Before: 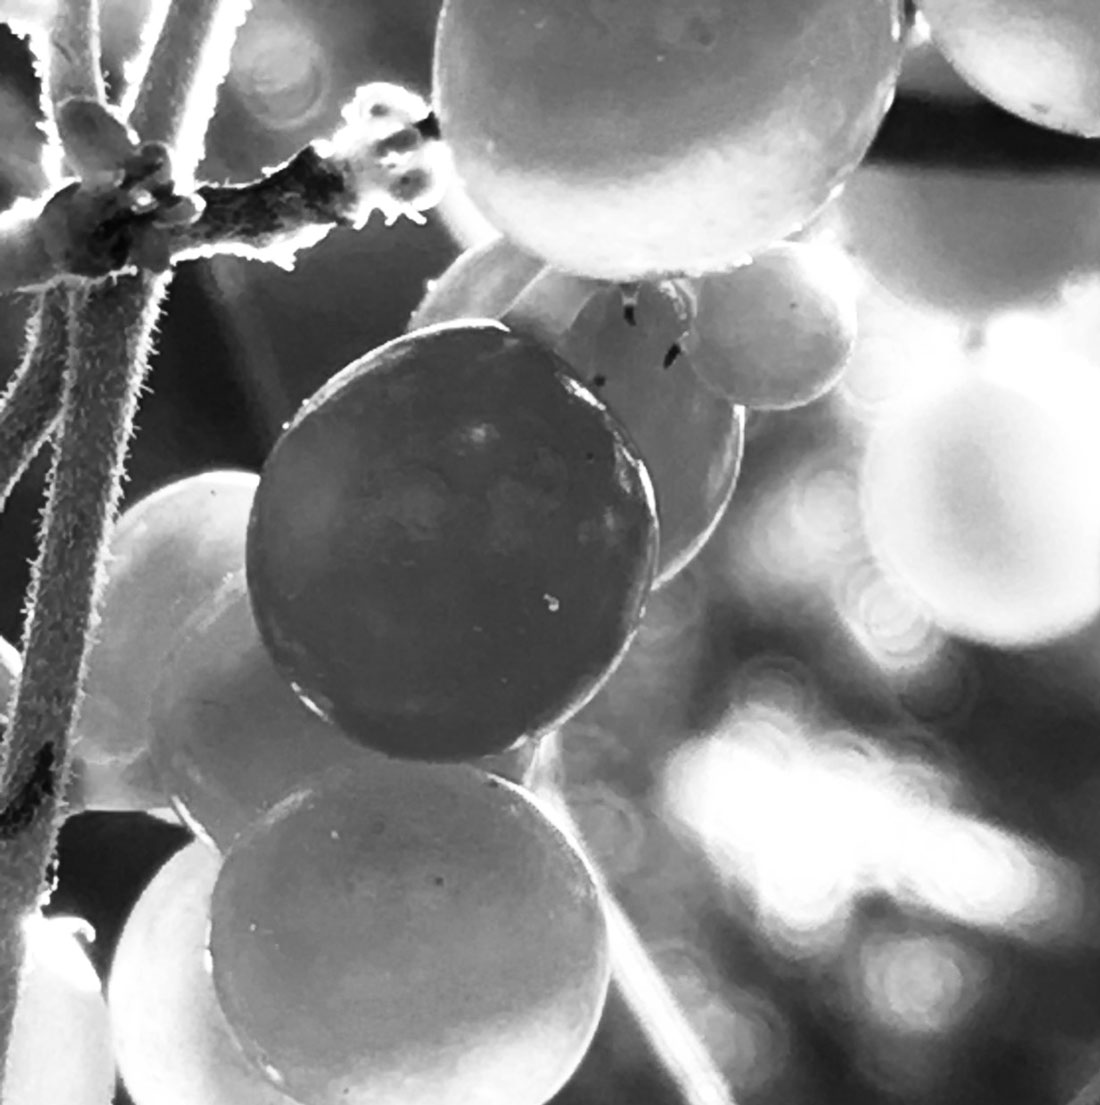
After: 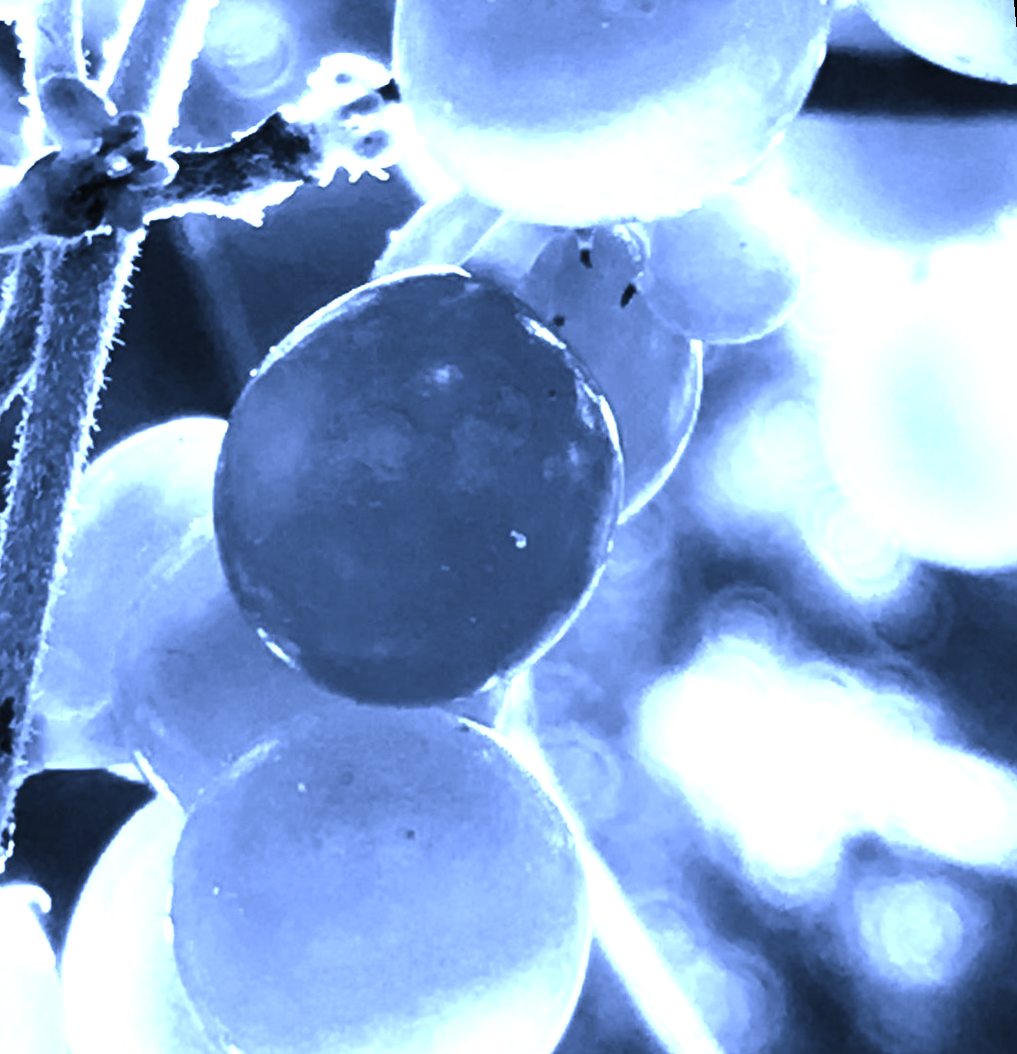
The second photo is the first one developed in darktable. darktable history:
rotate and perspective: rotation -1.68°, lens shift (vertical) -0.146, crop left 0.049, crop right 0.912, crop top 0.032, crop bottom 0.96
color balance rgb: shadows lift › chroma 1%, shadows lift › hue 113°, highlights gain › chroma 0.2%, highlights gain › hue 333°, perceptual saturation grading › global saturation 20%, perceptual saturation grading › highlights -25%, perceptual saturation grading › shadows 25%, contrast -10%
exposure: exposure 0.507 EV, compensate highlight preservation false
tone equalizer: -8 EV -0.75 EV, -7 EV -0.7 EV, -6 EV -0.6 EV, -5 EV -0.4 EV, -3 EV 0.4 EV, -2 EV 0.6 EV, -1 EV 0.7 EV, +0 EV 0.75 EV, edges refinement/feathering 500, mask exposure compensation -1.57 EV, preserve details no
white balance: red 0.766, blue 1.537
